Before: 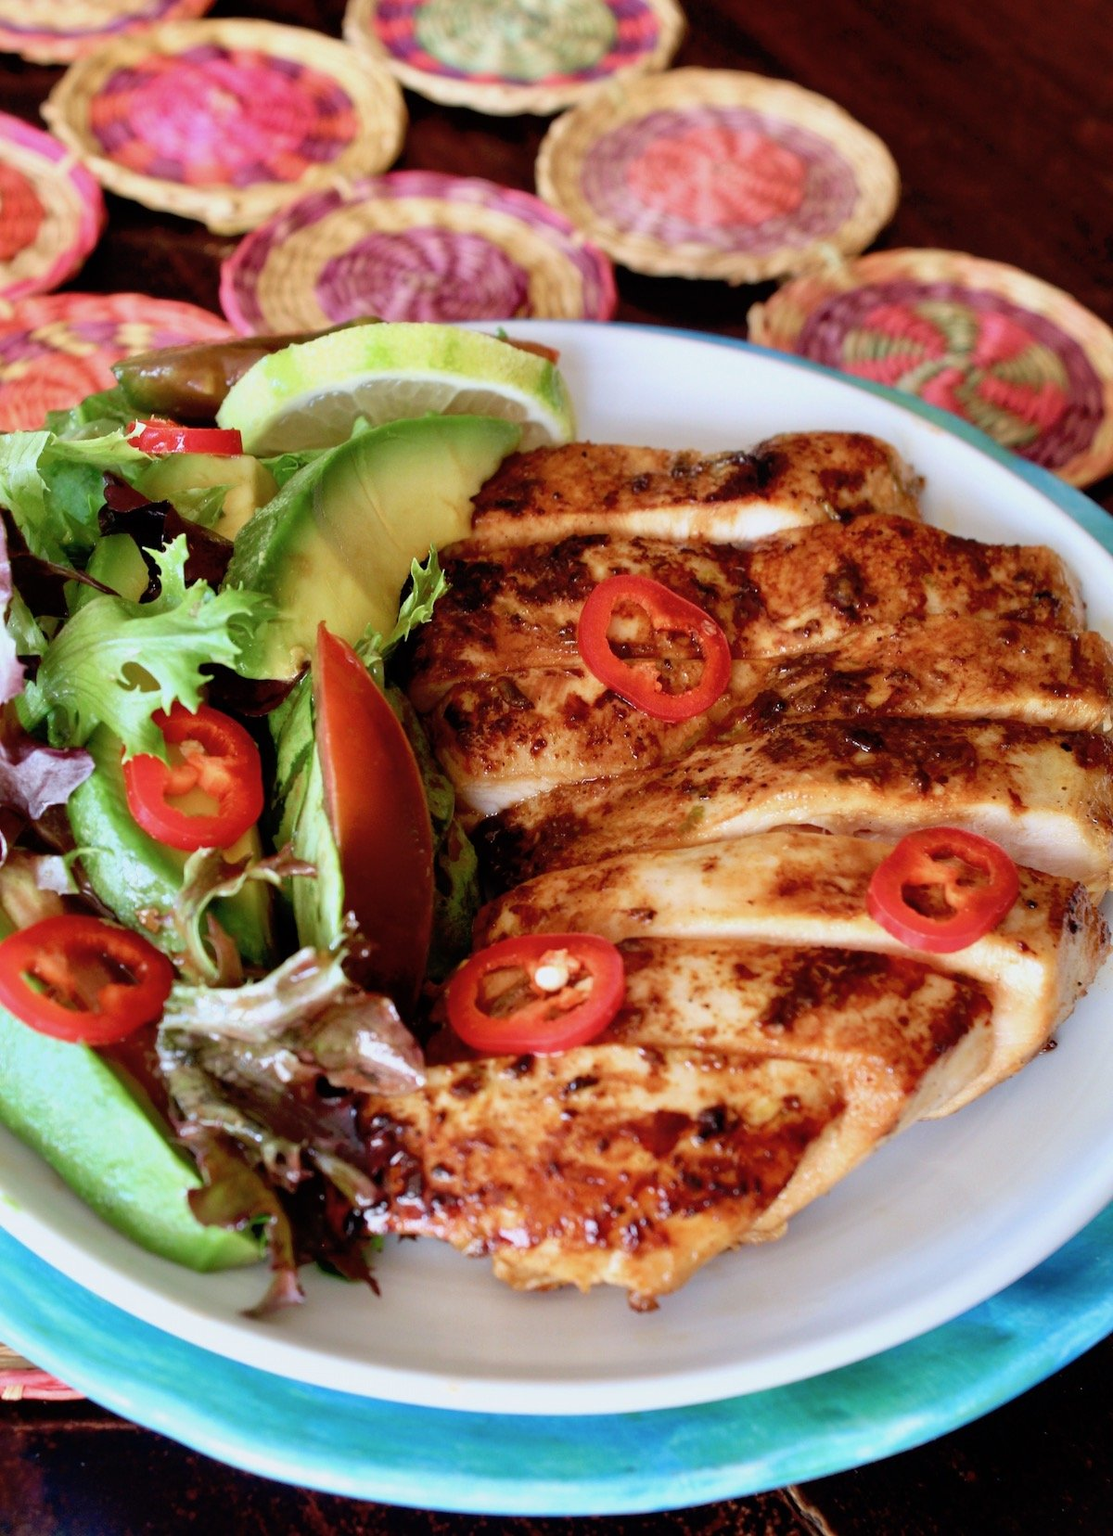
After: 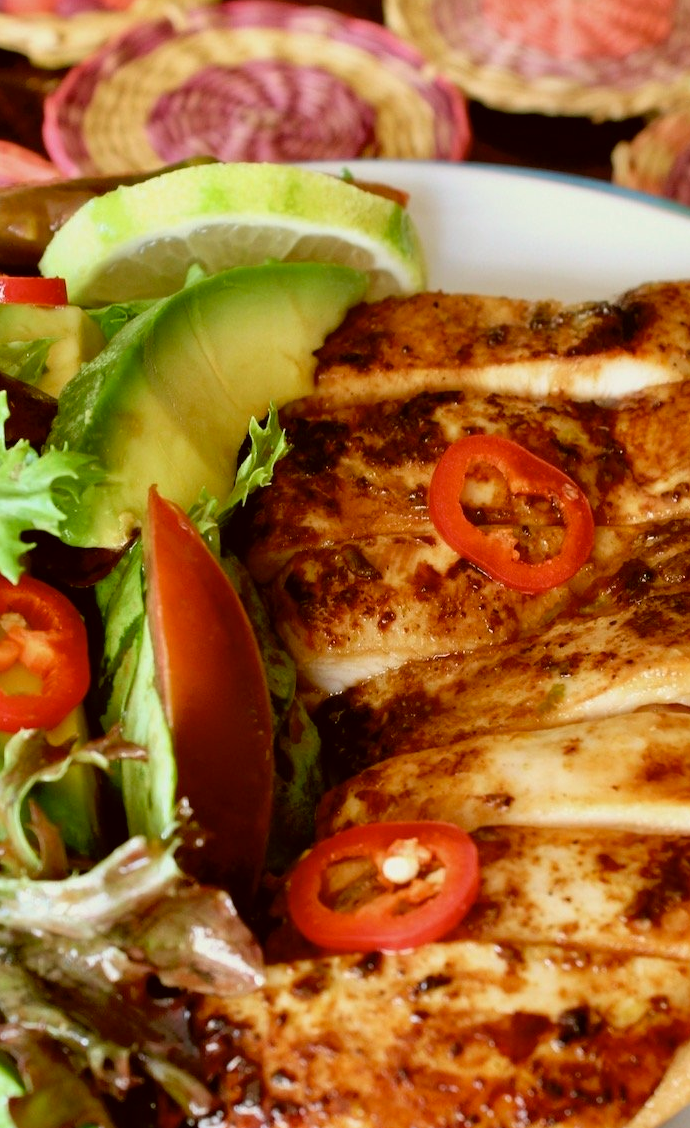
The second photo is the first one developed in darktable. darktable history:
crop: left 16.238%, top 11.22%, right 26.219%, bottom 20.609%
color correction: highlights a* -1.39, highlights b* 10.04, shadows a* 0.507, shadows b* 19.78
